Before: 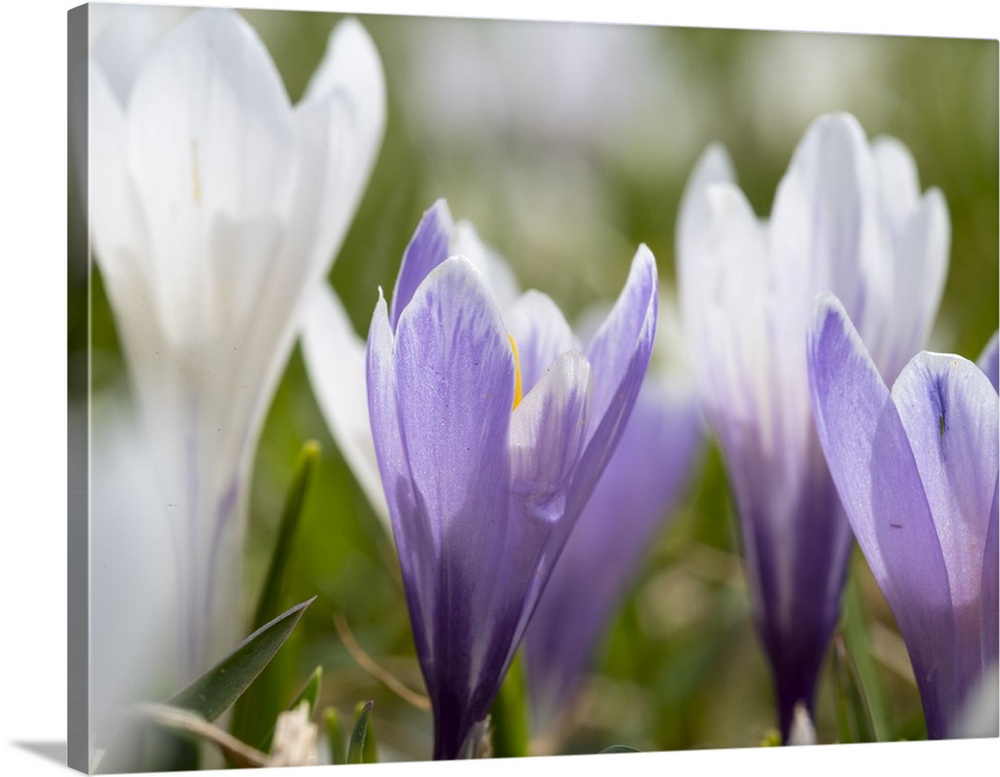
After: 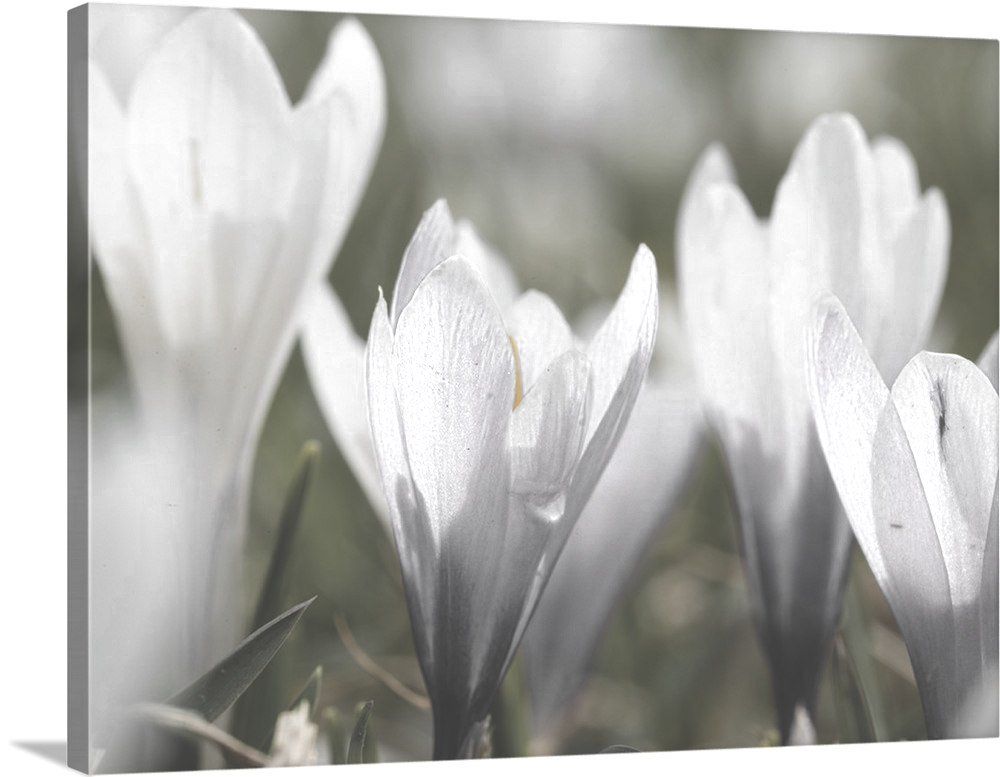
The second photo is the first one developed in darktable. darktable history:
color zones: curves: ch0 [(0, 0.613) (0.01, 0.613) (0.245, 0.448) (0.498, 0.529) (0.642, 0.665) (0.879, 0.777) (0.99, 0.613)]; ch1 [(0, 0.035) (0.121, 0.189) (0.259, 0.197) (0.415, 0.061) (0.589, 0.022) (0.732, 0.022) (0.857, 0.026) (0.991, 0.053)]
exposure: black level correction -0.042, exposure 0.059 EV, compensate highlight preservation false
